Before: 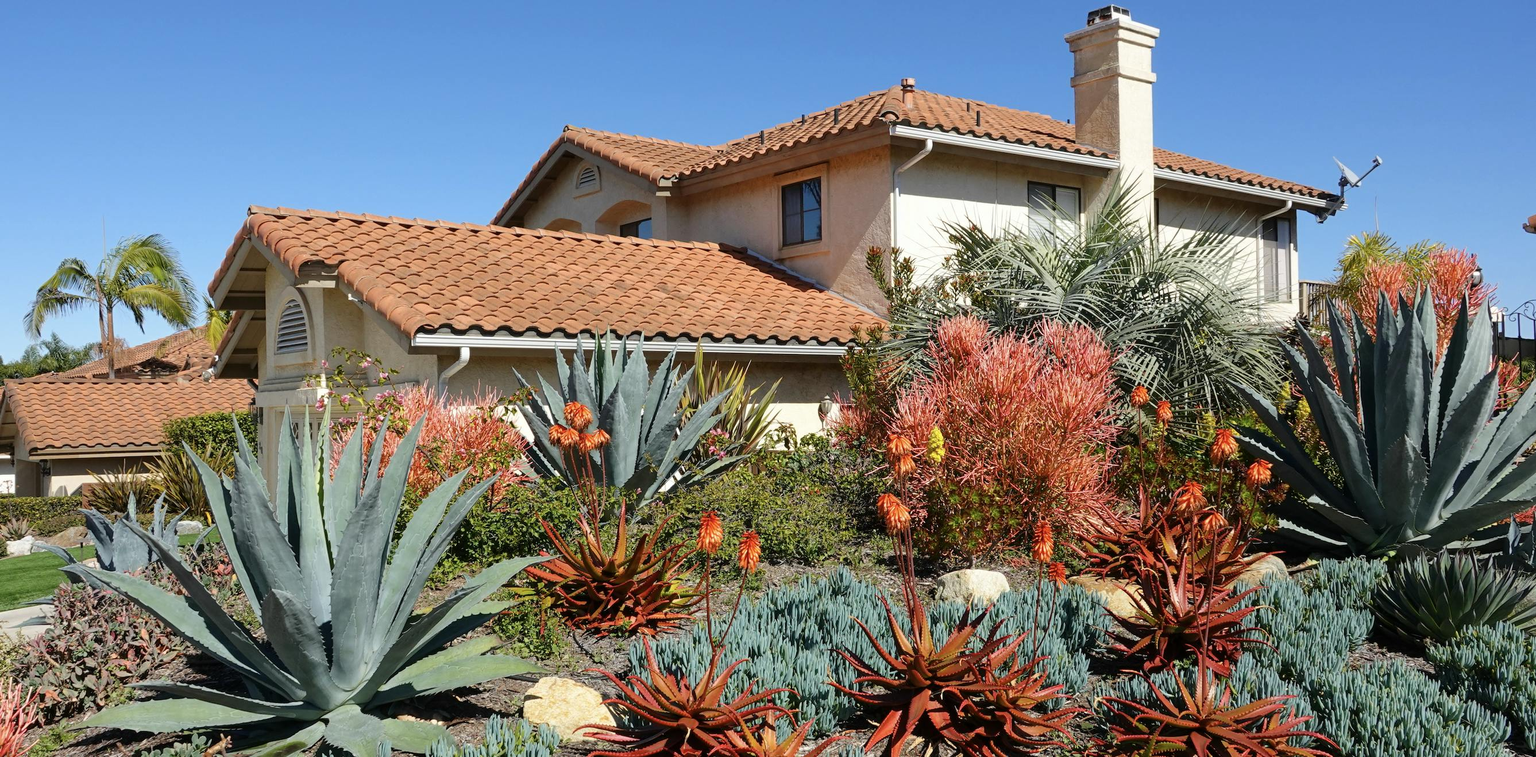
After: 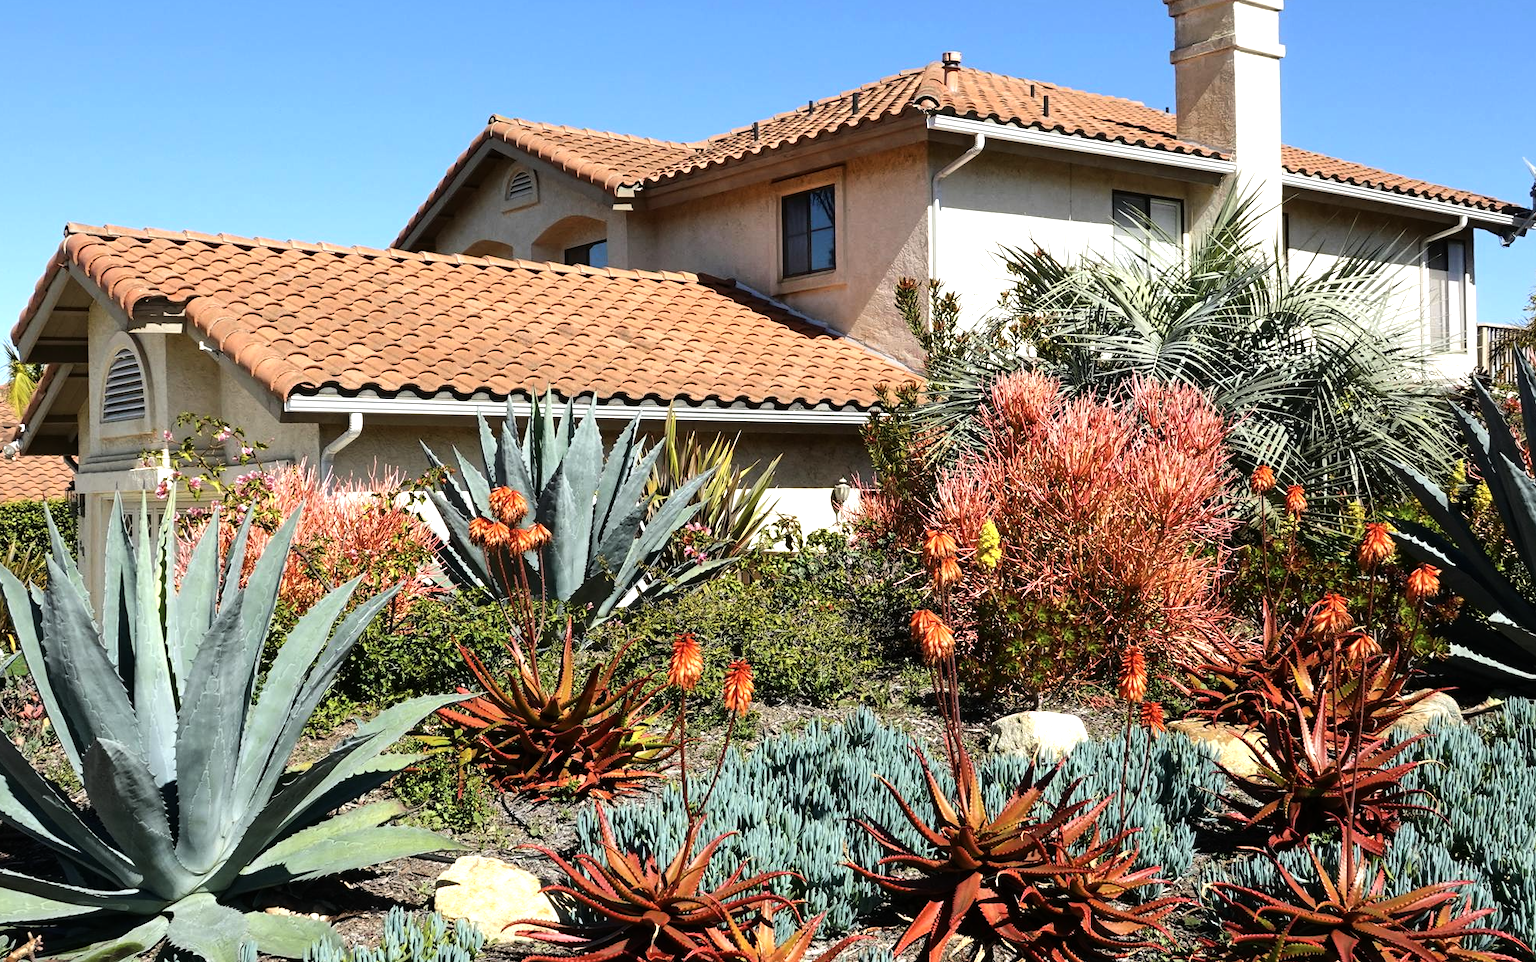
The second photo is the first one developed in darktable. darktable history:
tone equalizer: -8 EV -0.723 EV, -7 EV -0.736 EV, -6 EV -0.615 EV, -5 EV -0.417 EV, -3 EV 0.386 EV, -2 EV 0.6 EV, -1 EV 0.692 EV, +0 EV 0.758 EV, edges refinement/feathering 500, mask exposure compensation -1.57 EV, preserve details no
crop and rotate: left 13.022%, top 5.309%, right 12.521%
